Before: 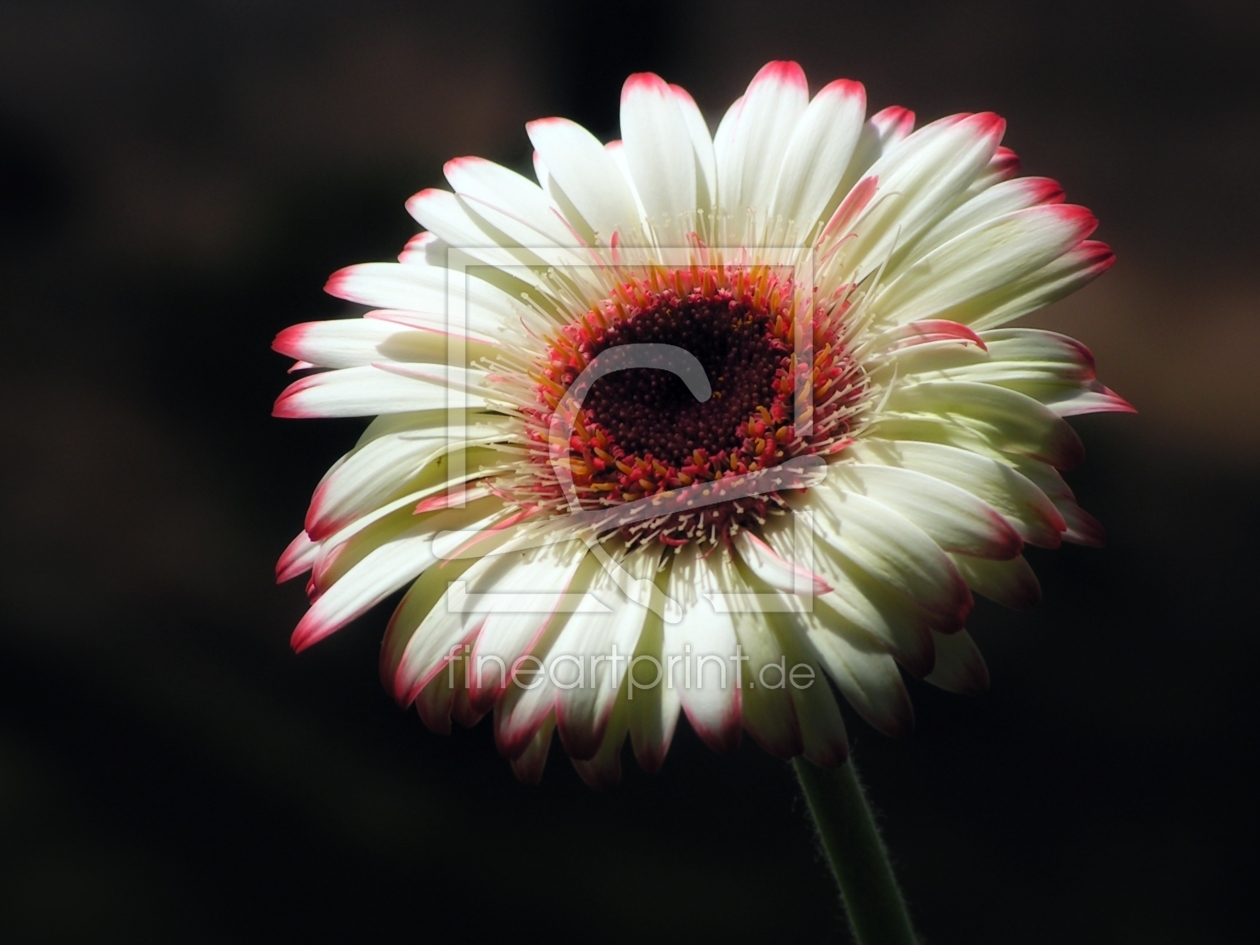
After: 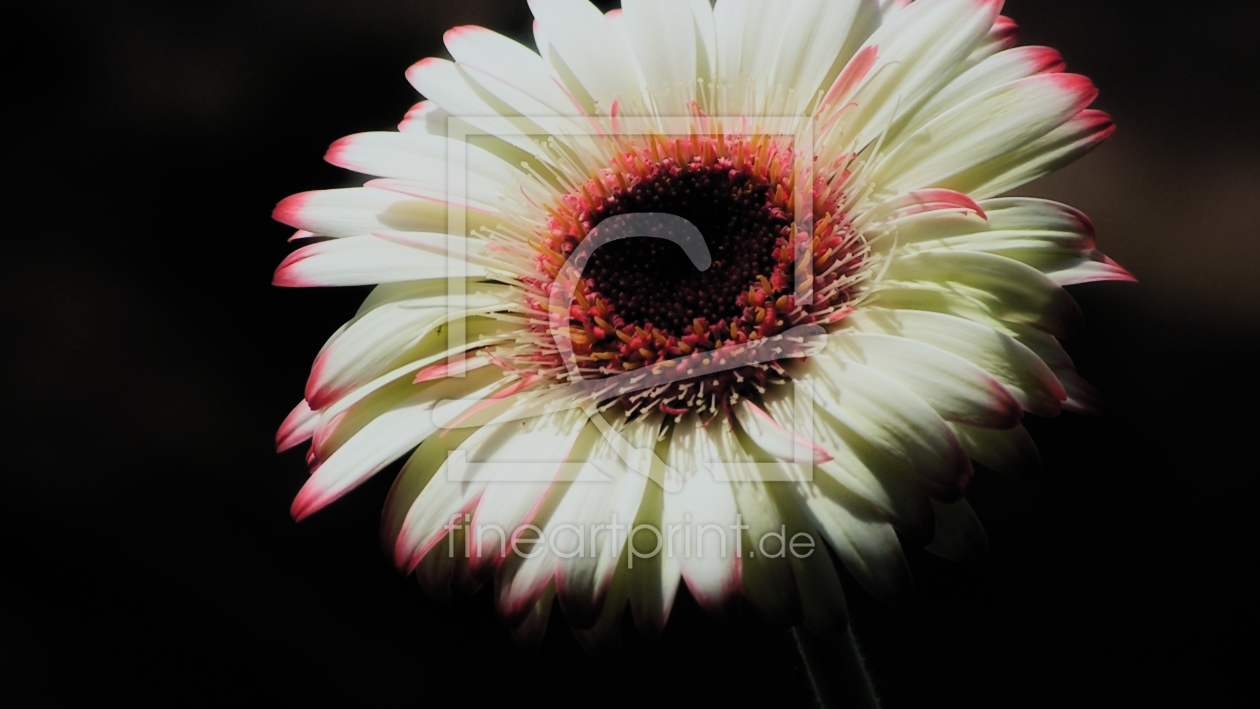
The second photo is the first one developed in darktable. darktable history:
crop: top 13.871%, bottom 11.079%
filmic rgb: black relative exposure -7.5 EV, white relative exposure 4.99 EV, hardness 3.33, contrast 1.298, color science v5 (2021), contrast in shadows safe, contrast in highlights safe
